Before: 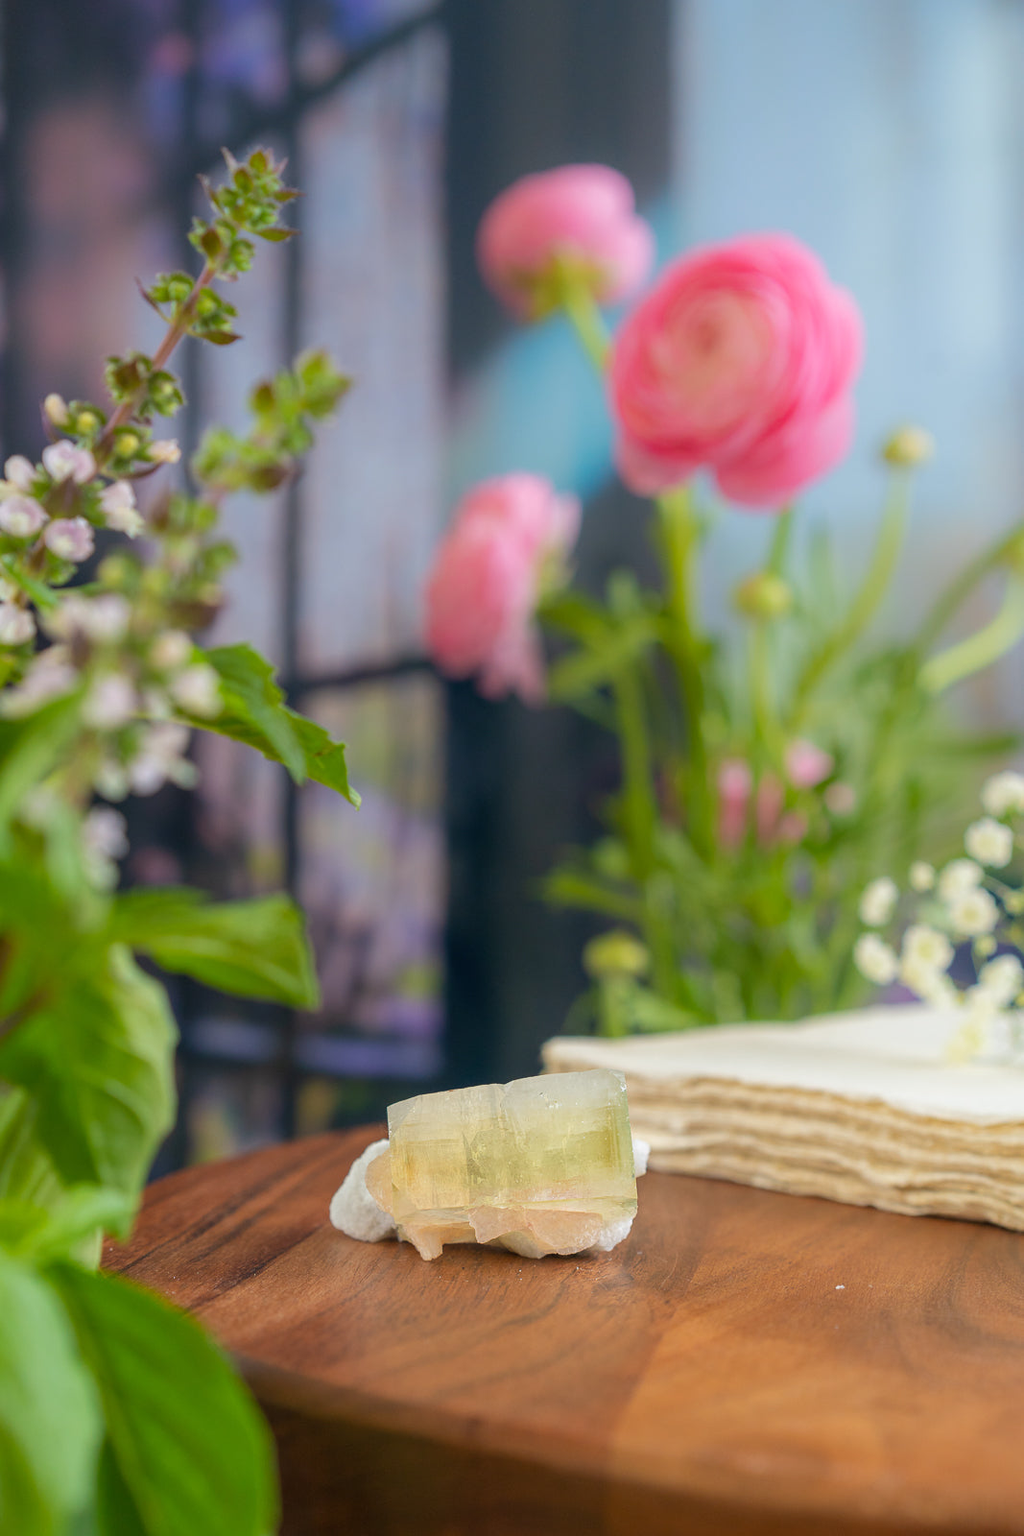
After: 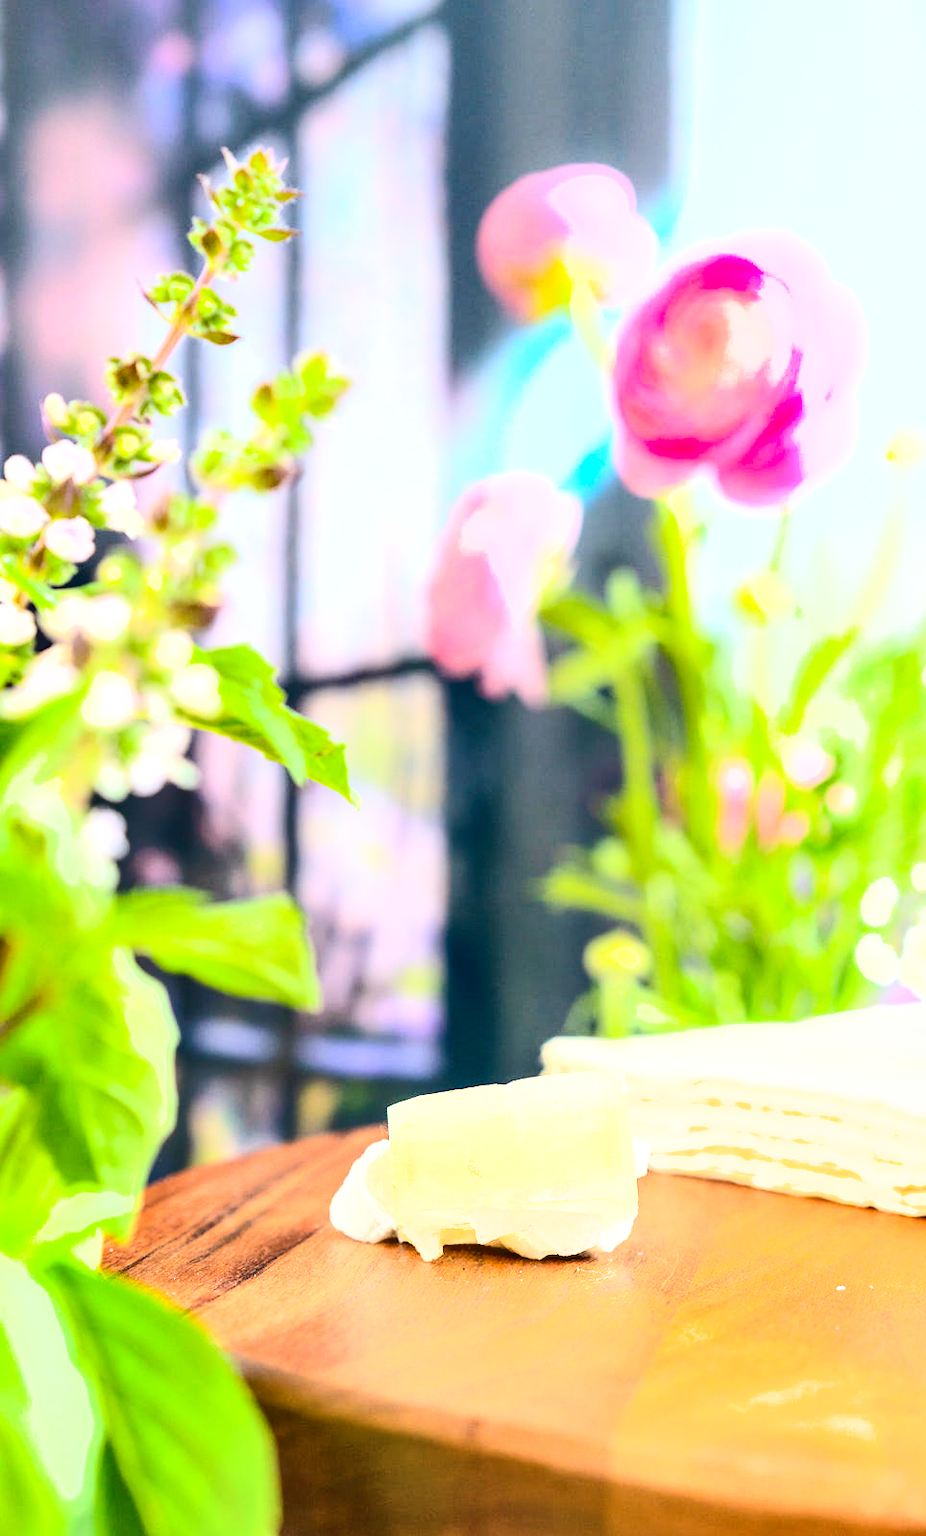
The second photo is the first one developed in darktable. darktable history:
color balance rgb: shadows lift › luminance -10.201%, shadows lift › chroma 0.685%, shadows lift › hue 115.14°, perceptual saturation grading › global saturation 27.541%, perceptual saturation grading › highlights -25.631%, perceptual saturation grading › shadows 25.28%
shadows and highlights: shadows 39.66, highlights -53.83, low approximation 0.01, soften with gaussian
exposure: black level correction 0, exposure 1.5 EV, compensate exposure bias true, compensate highlight preservation false
tone curve: curves: ch0 [(0, 0) (0.003, 0.003) (0.011, 0.013) (0.025, 0.028) (0.044, 0.05) (0.069, 0.079) (0.1, 0.113) (0.136, 0.154) (0.177, 0.201) (0.224, 0.268) (0.277, 0.38) (0.335, 0.486) (0.399, 0.588) (0.468, 0.688) (0.543, 0.787) (0.623, 0.854) (0.709, 0.916) (0.801, 0.957) (0.898, 0.978) (1, 1)], color space Lab, independent channels, preserve colors none
crop: right 9.522%, bottom 0.025%
